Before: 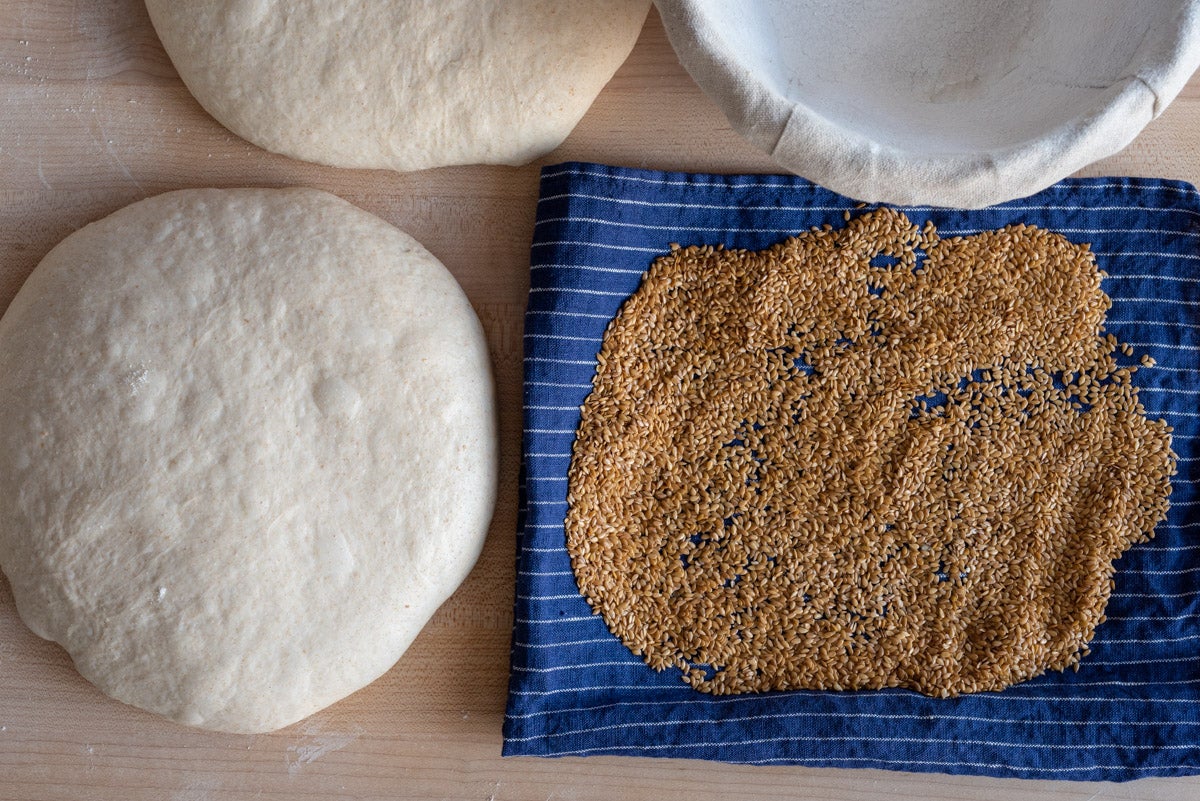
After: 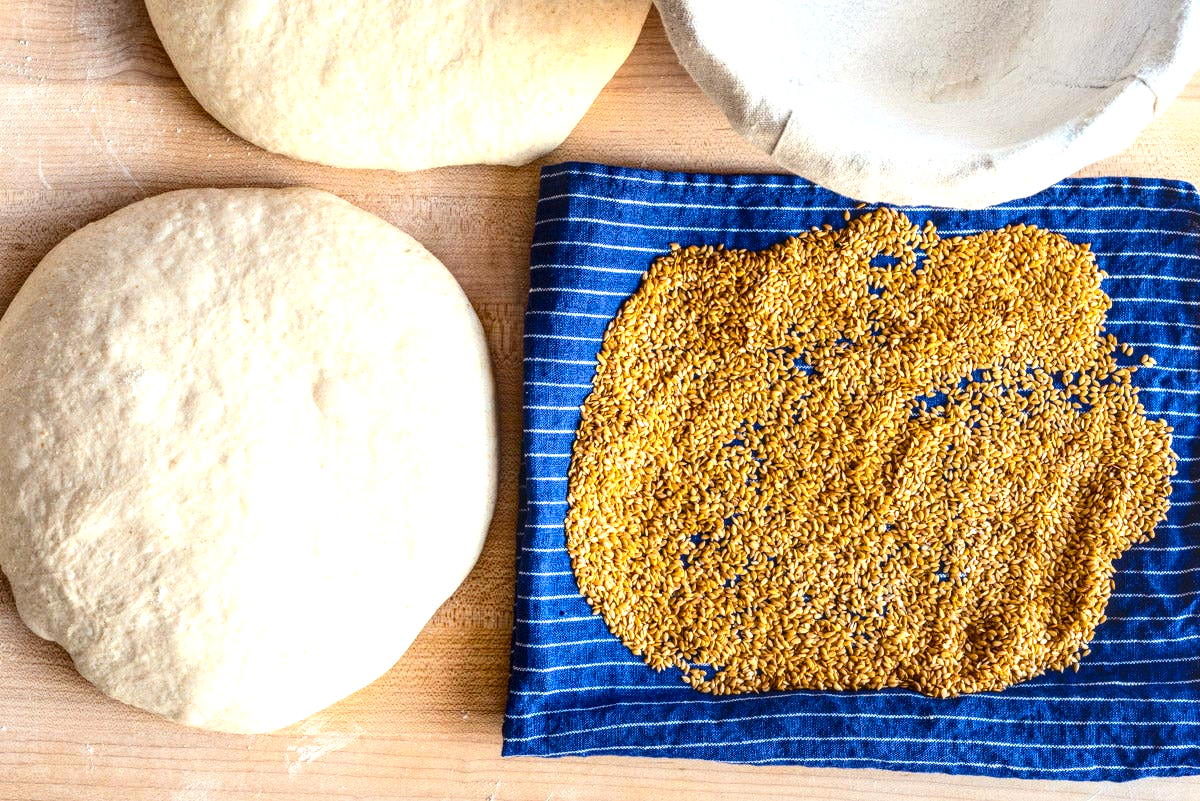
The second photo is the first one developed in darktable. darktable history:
color balance rgb: highlights gain › luminance 6.014%, highlights gain › chroma 2.512%, highlights gain › hue 91.06°, linear chroma grading › global chroma 12.74%, perceptual saturation grading › global saturation 30.117%
tone curve: curves: ch0 [(0, 0) (0.003, 0.117) (0.011, 0.125) (0.025, 0.133) (0.044, 0.144) (0.069, 0.152) (0.1, 0.167) (0.136, 0.186) (0.177, 0.21) (0.224, 0.244) (0.277, 0.295) (0.335, 0.357) (0.399, 0.445) (0.468, 0.531) (0.543, 0.629) (0.623, 0.716) (0.709, 0.803) (0.801, 0.876) (0.898, 0.939) (1, 1)], color space Lab, independent channels, preserve colors none
exposure: black level correction 0, exposure 1 EV, compensate highlight preservation false
shadows and highlights: shadows 11.82, white point adjustment 1.23, highlights -1.87, soften with gaussian
local contrast: detail 160%
